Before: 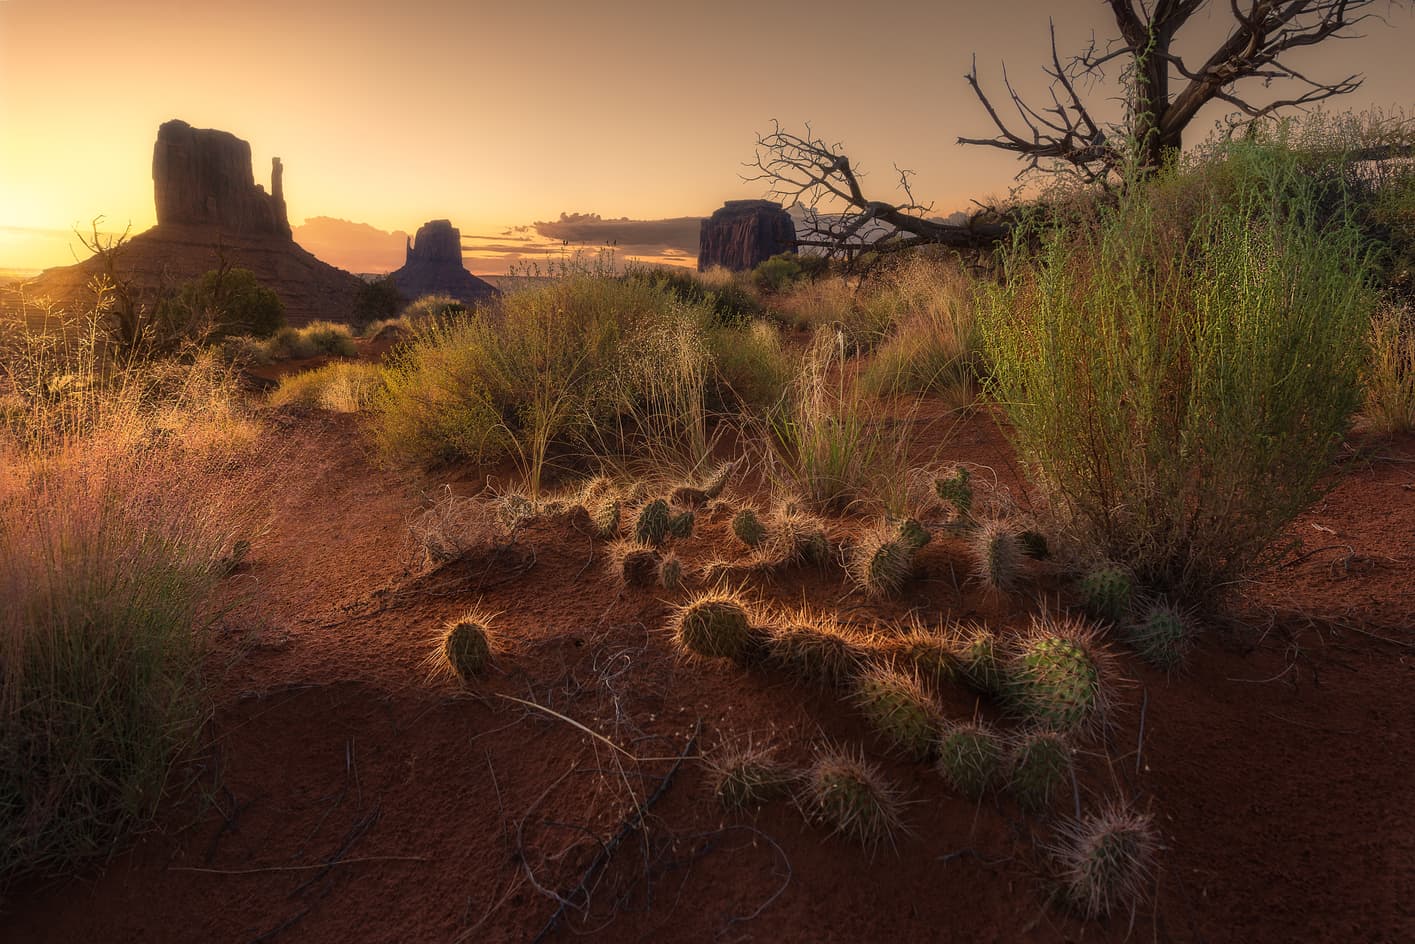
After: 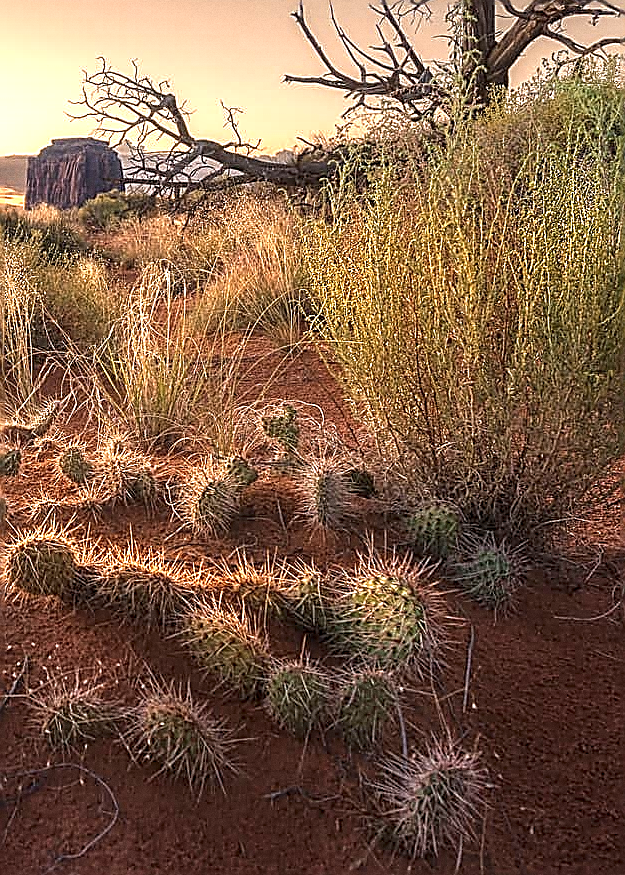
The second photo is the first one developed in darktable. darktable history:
crop: left 47.628%, top 6.643%, right 7.874%
grain: on, module defaults
white balance: red 0.98, blue 1.034
local contrast: on, module defaults
sharpen: amount 1.861
exposure: black level correction 0, exposure 1.45 EV, compensate exposure bias true, compensate highlight preservation false
color zones: curves: ch2 [(0, 0.5) (0.143, 0.5) (0.286, 0.416) (0.429, 0.5) (0.571, 0.5) (0.714, 0.5) (0.857, 0.5) (1, 0.5)]
